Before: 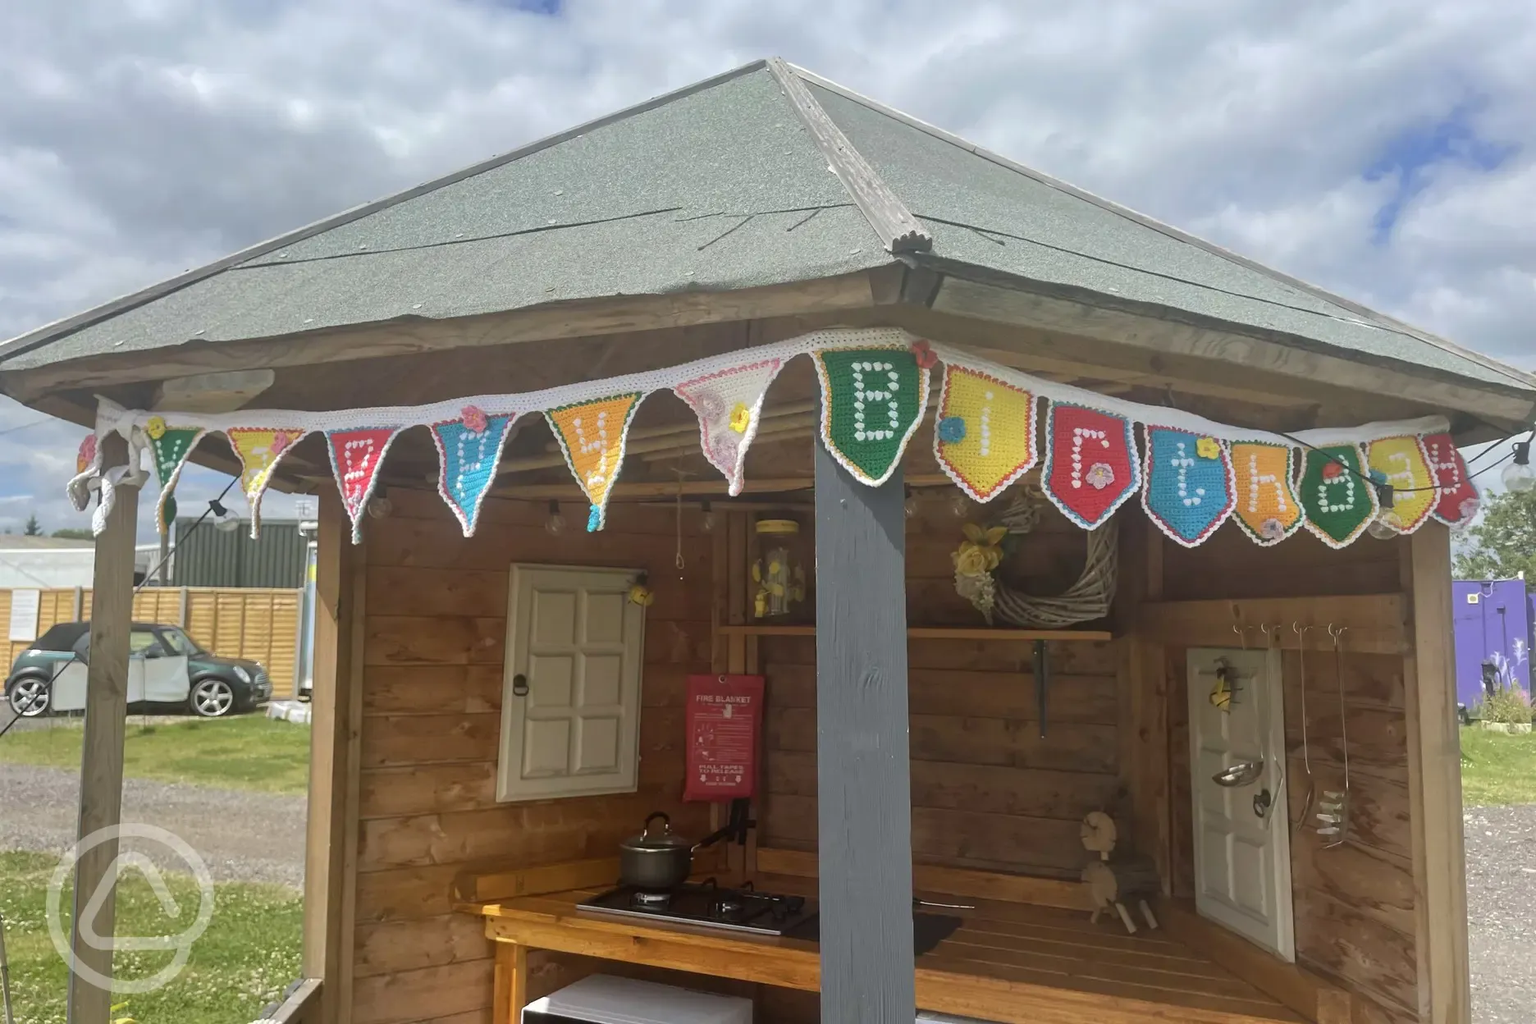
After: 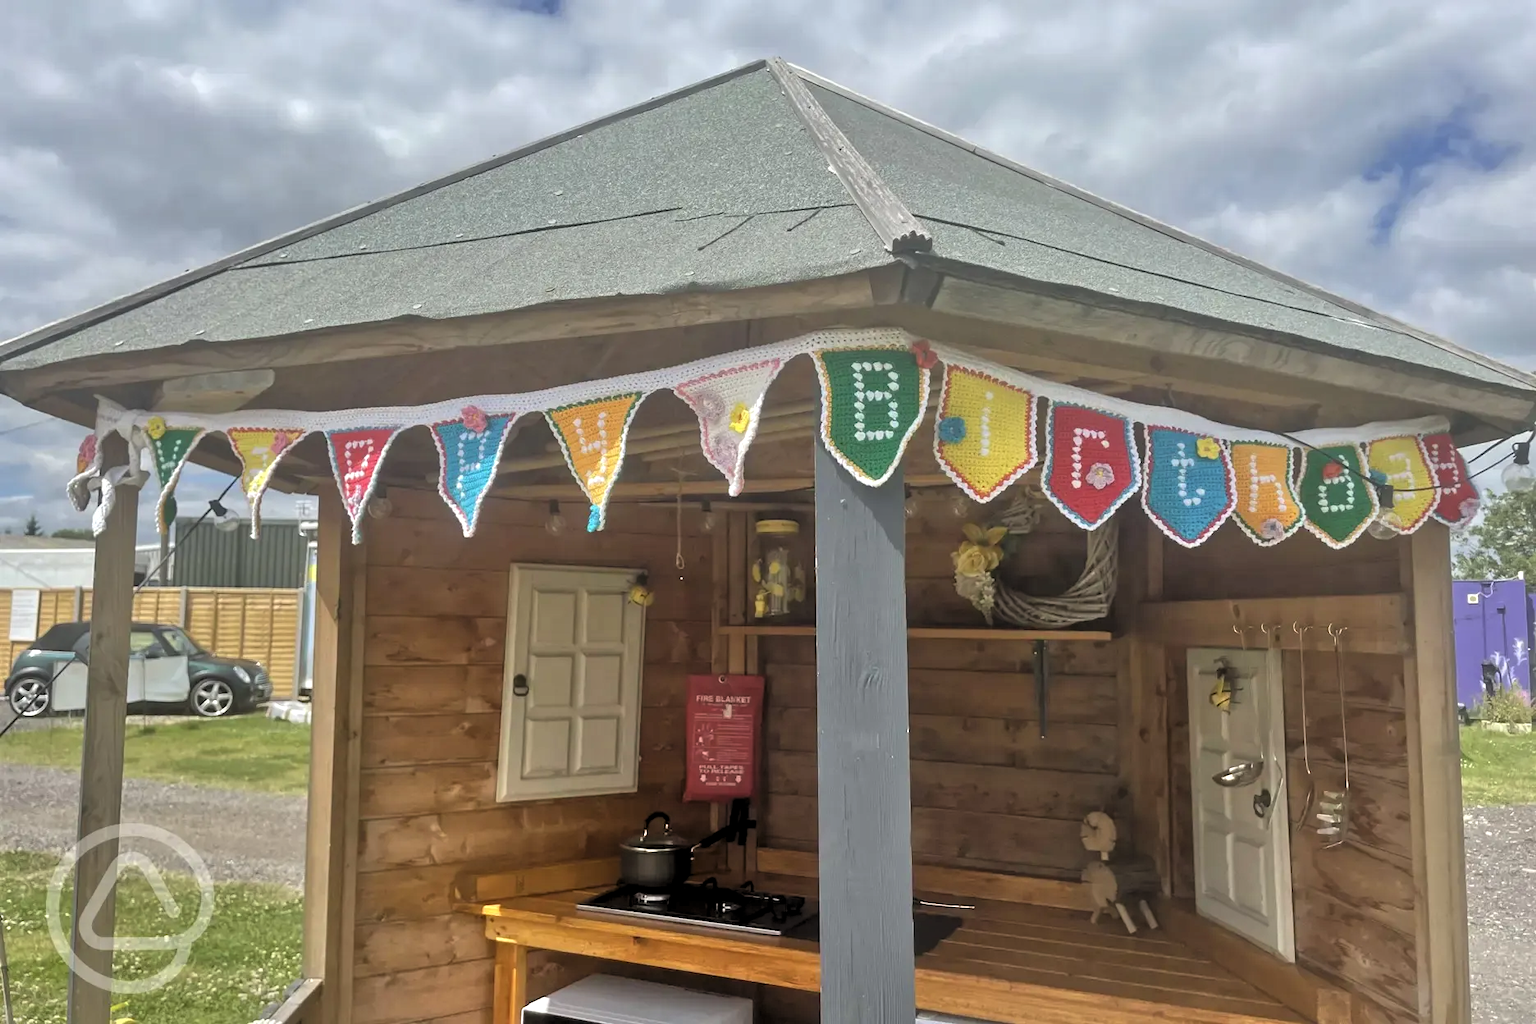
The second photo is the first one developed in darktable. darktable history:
tone equalizer: -7 EV 0.159 EV, -6 EV 0.611 EV, -5 EV 1.16 EV, -4 EV 1.35 EV, -3 EV 1.15 EV, -2 EV 0.6 EV, -1 EV 0.155 EV, mask exposure compensation -0.501 EV
levels: black 0.073%, levels [0.116, 0.574, 1]
